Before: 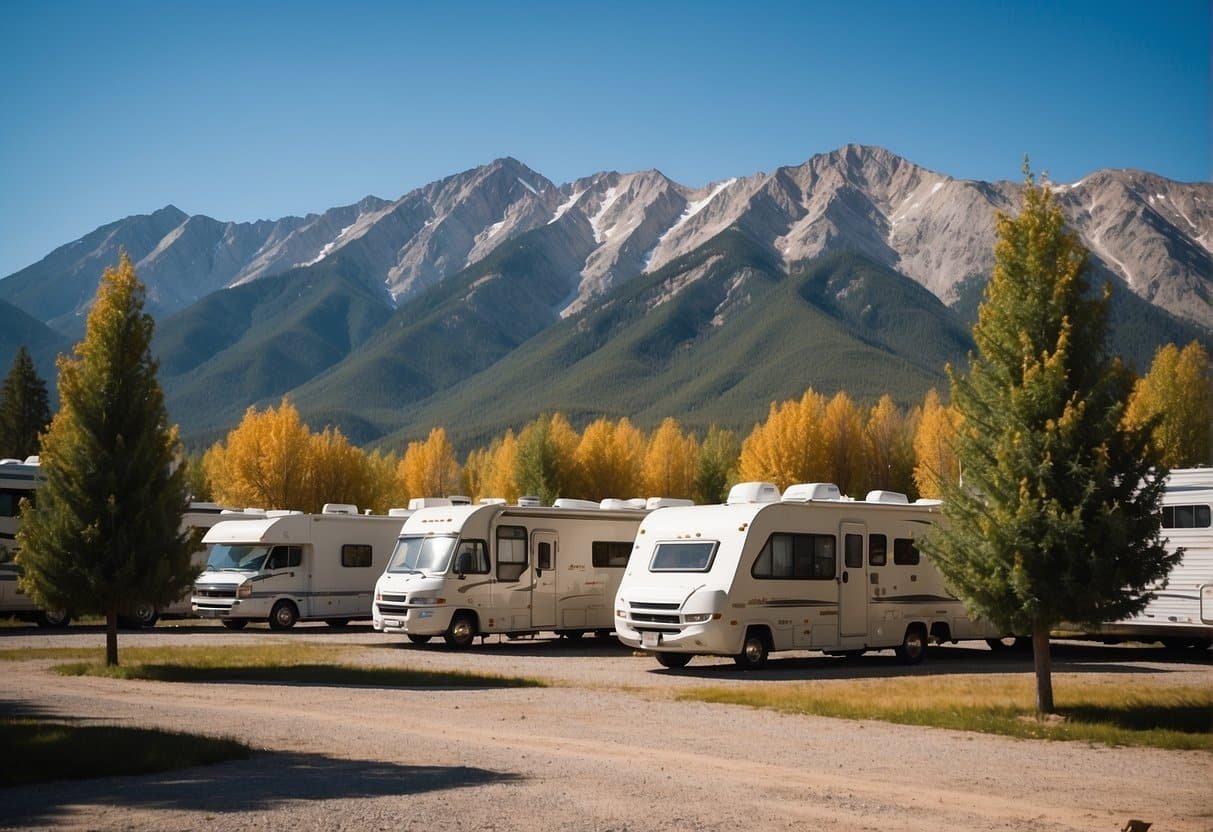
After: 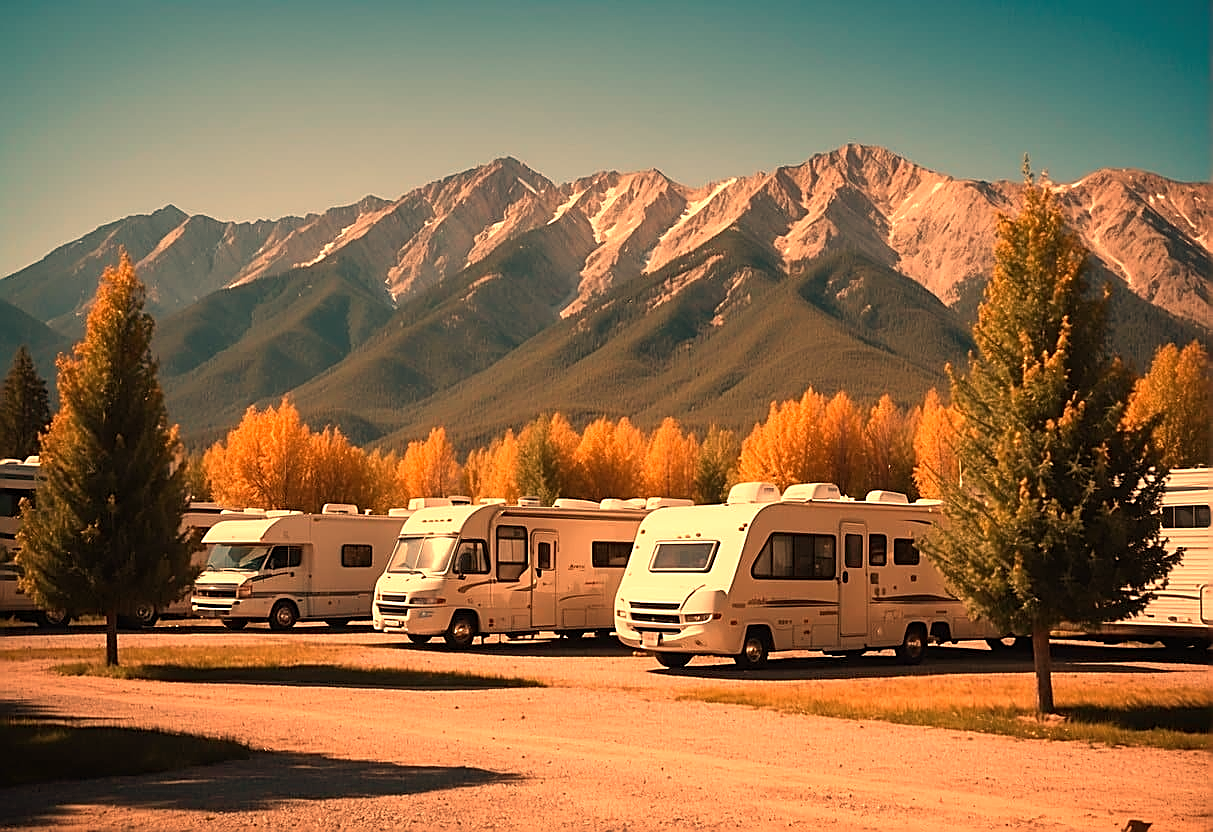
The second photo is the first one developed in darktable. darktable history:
white balance: red 1.467, blue 0.684
sharpen: amount 0.901
